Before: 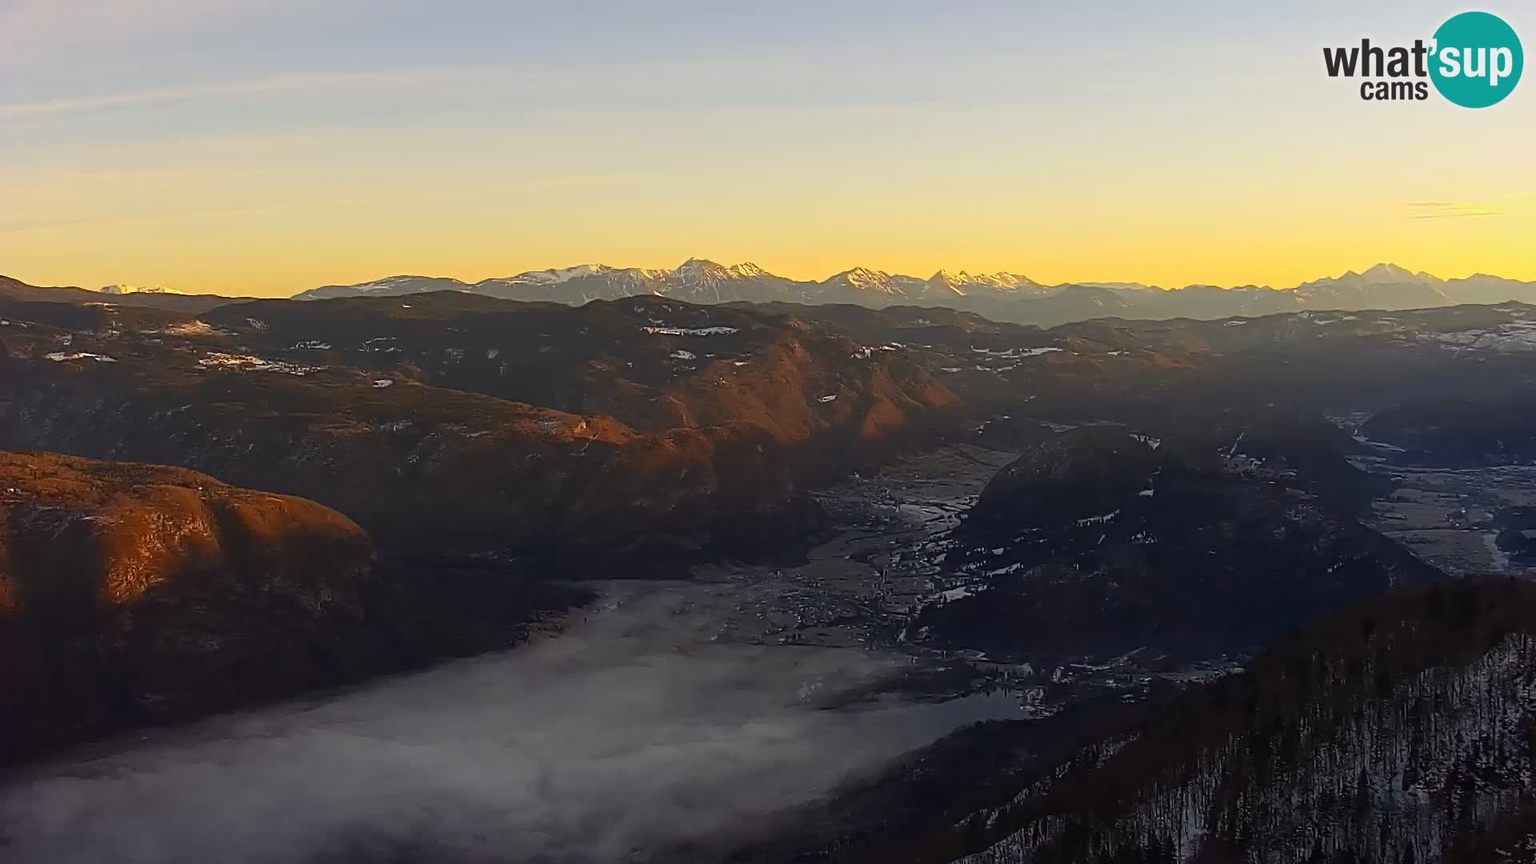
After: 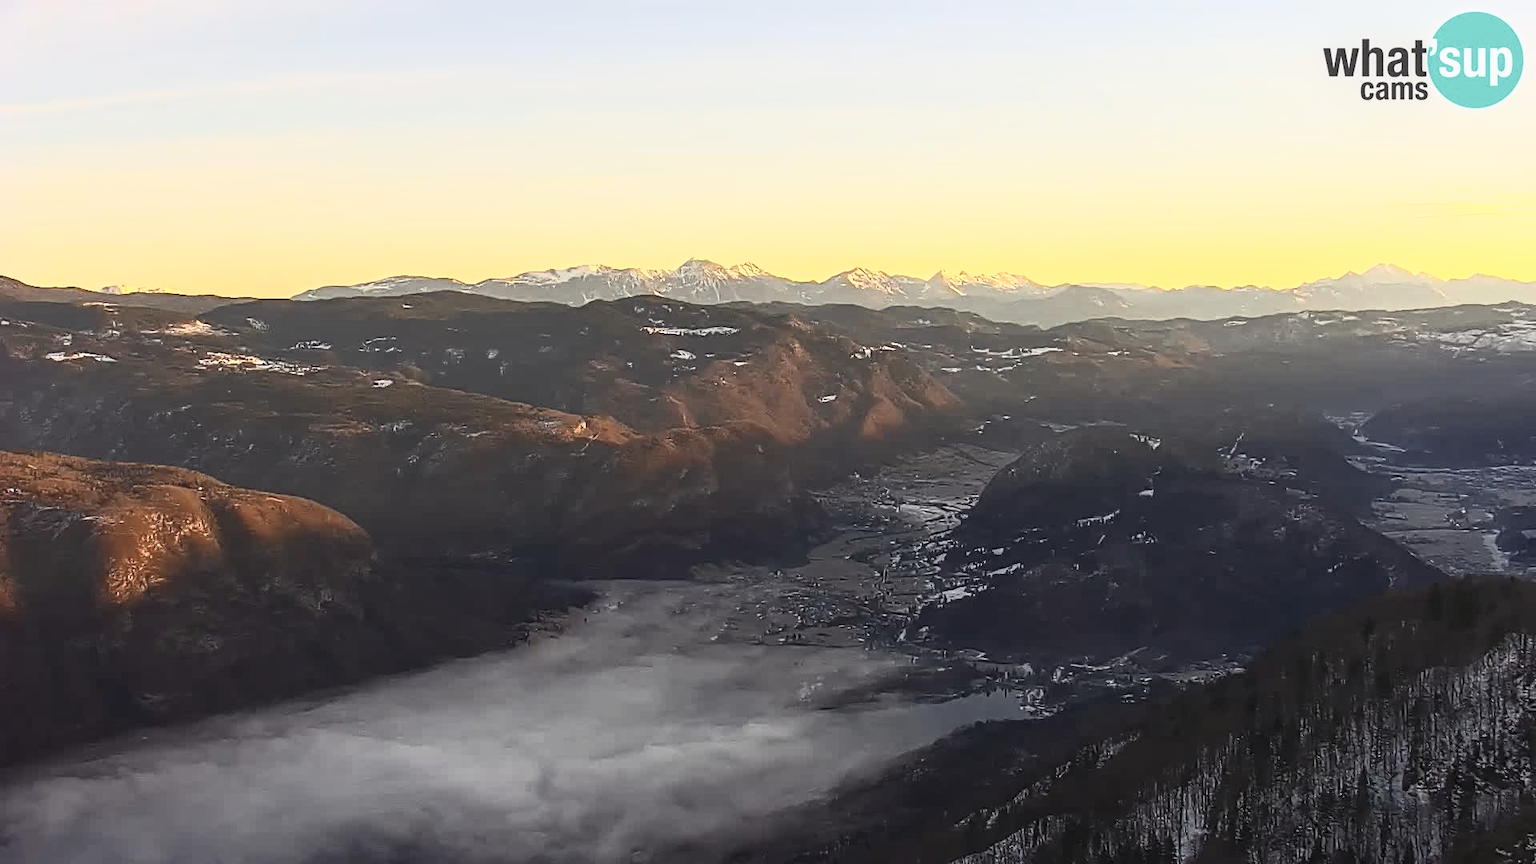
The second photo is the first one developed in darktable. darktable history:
contrast brightness saturation: contrast 0.433, brightness 0.549, saturation -0.201
local contrast: on, module defaults
